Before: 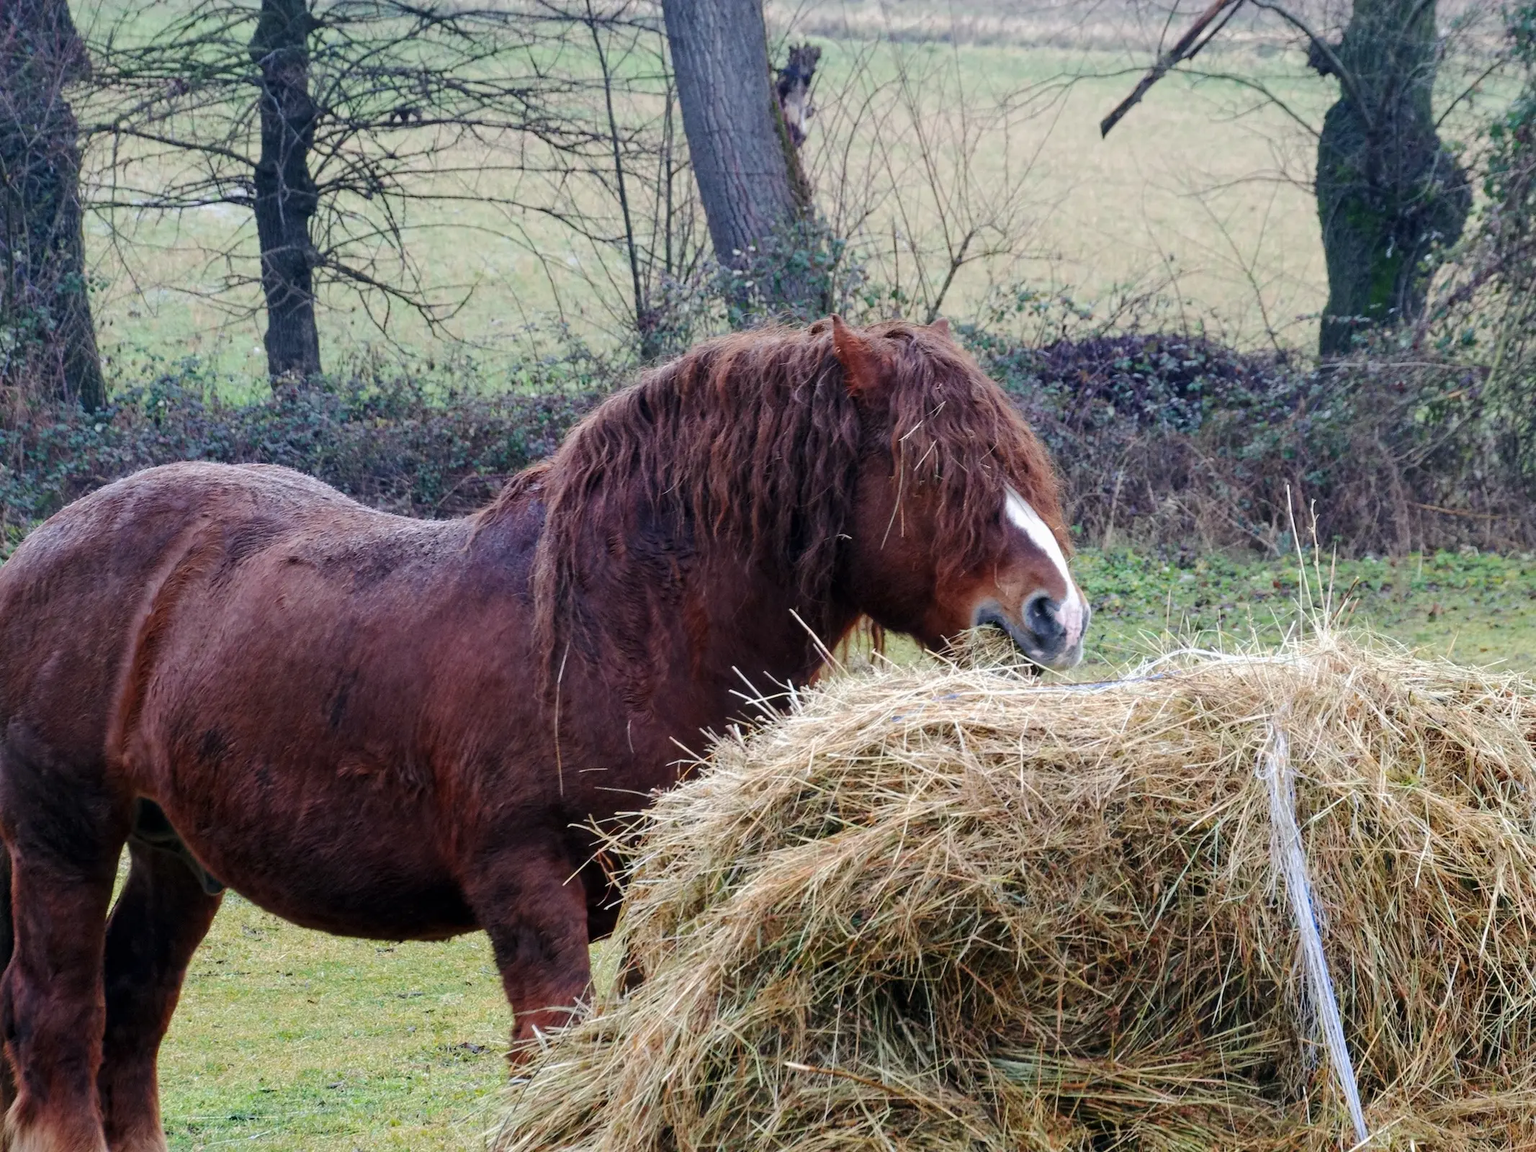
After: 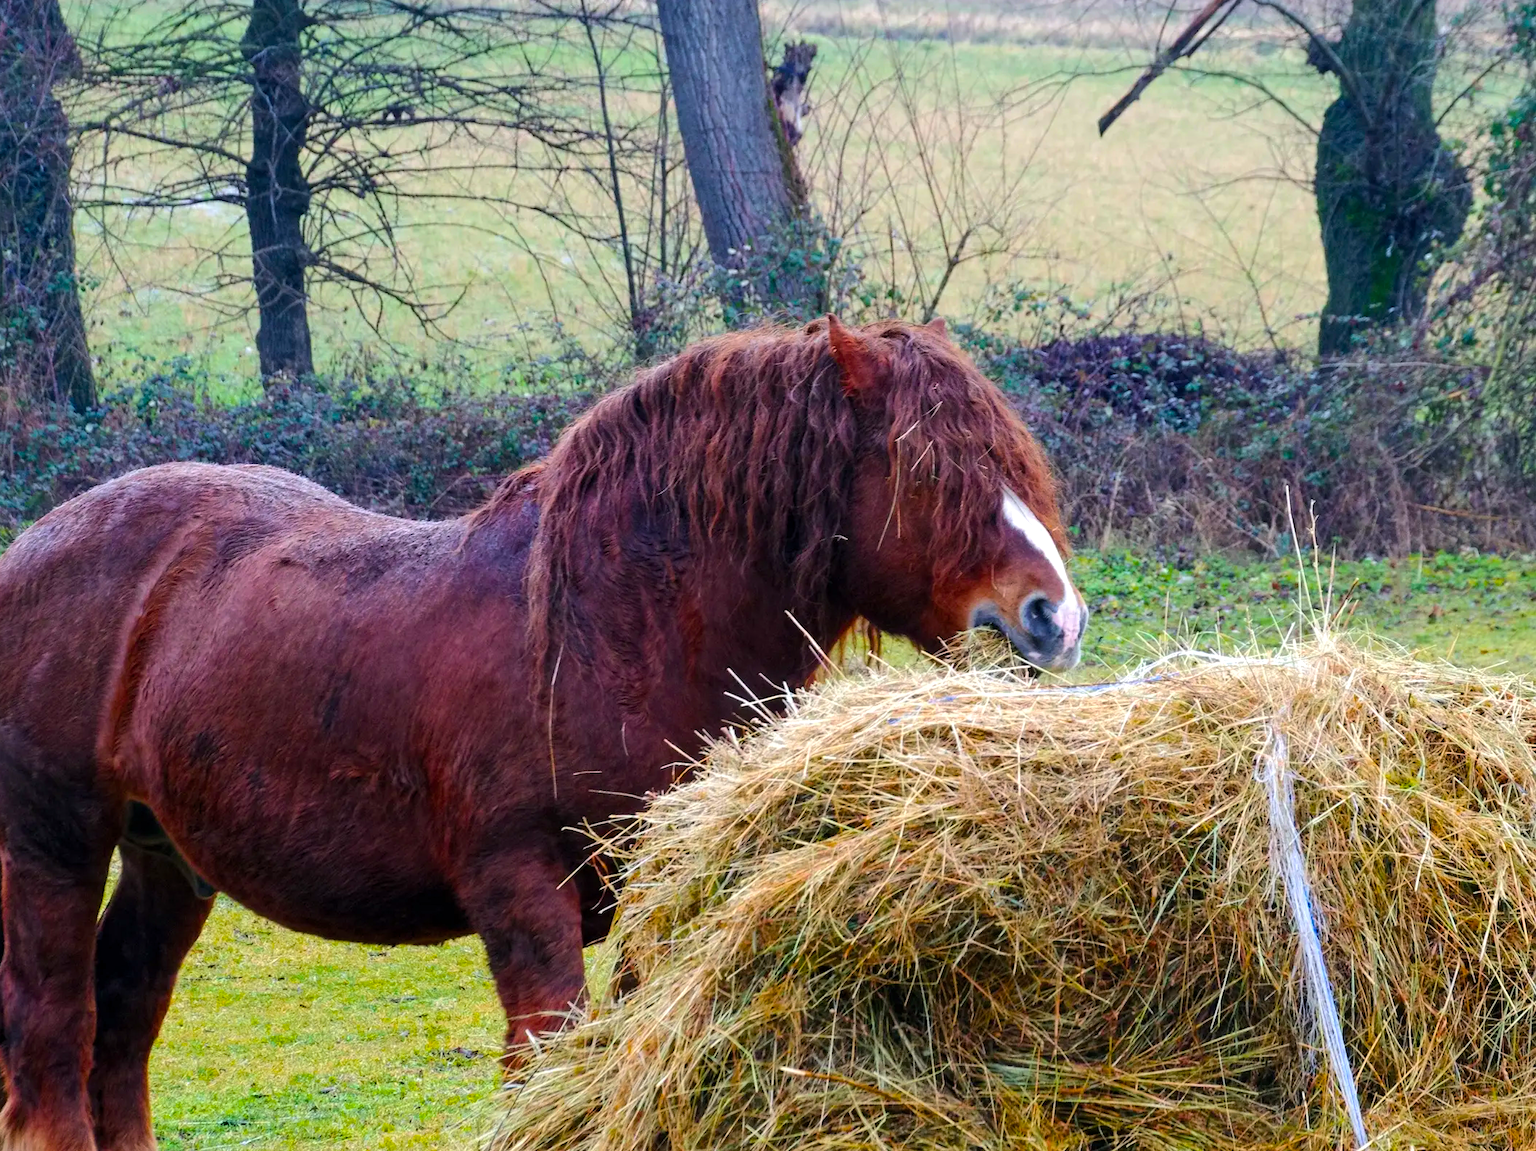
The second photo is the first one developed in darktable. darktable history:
crop and rotate: left 0.7%, top 0.329%, bottom 0.397%
color balance rgb: highlights gain › luminance 14.559%, perceptual saturation grading › global saturation 75.368%, perceptual saturation grading › shadows -30.845%, global vibrance 20%
